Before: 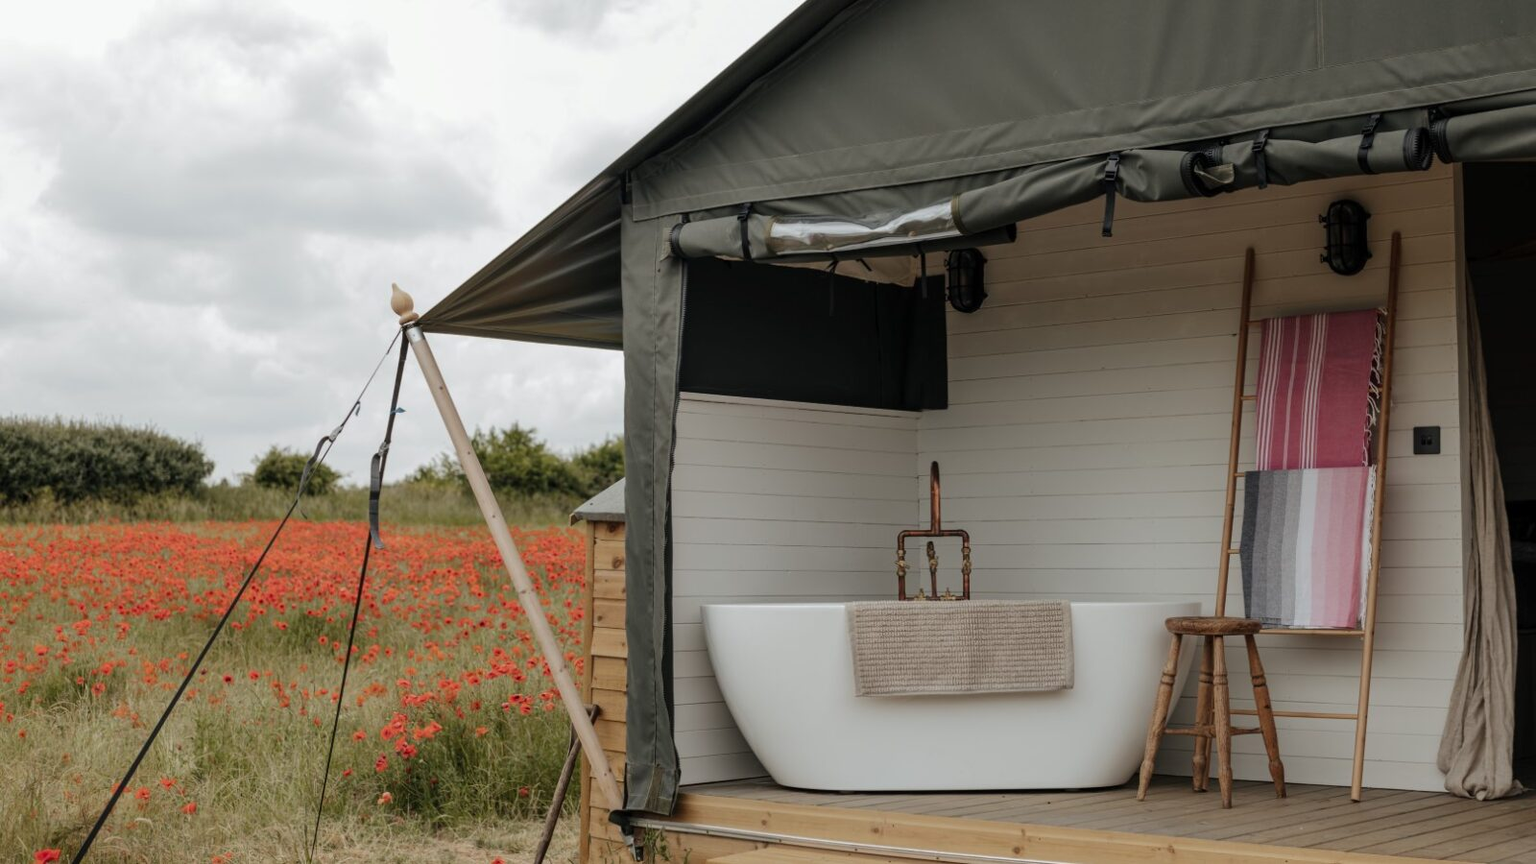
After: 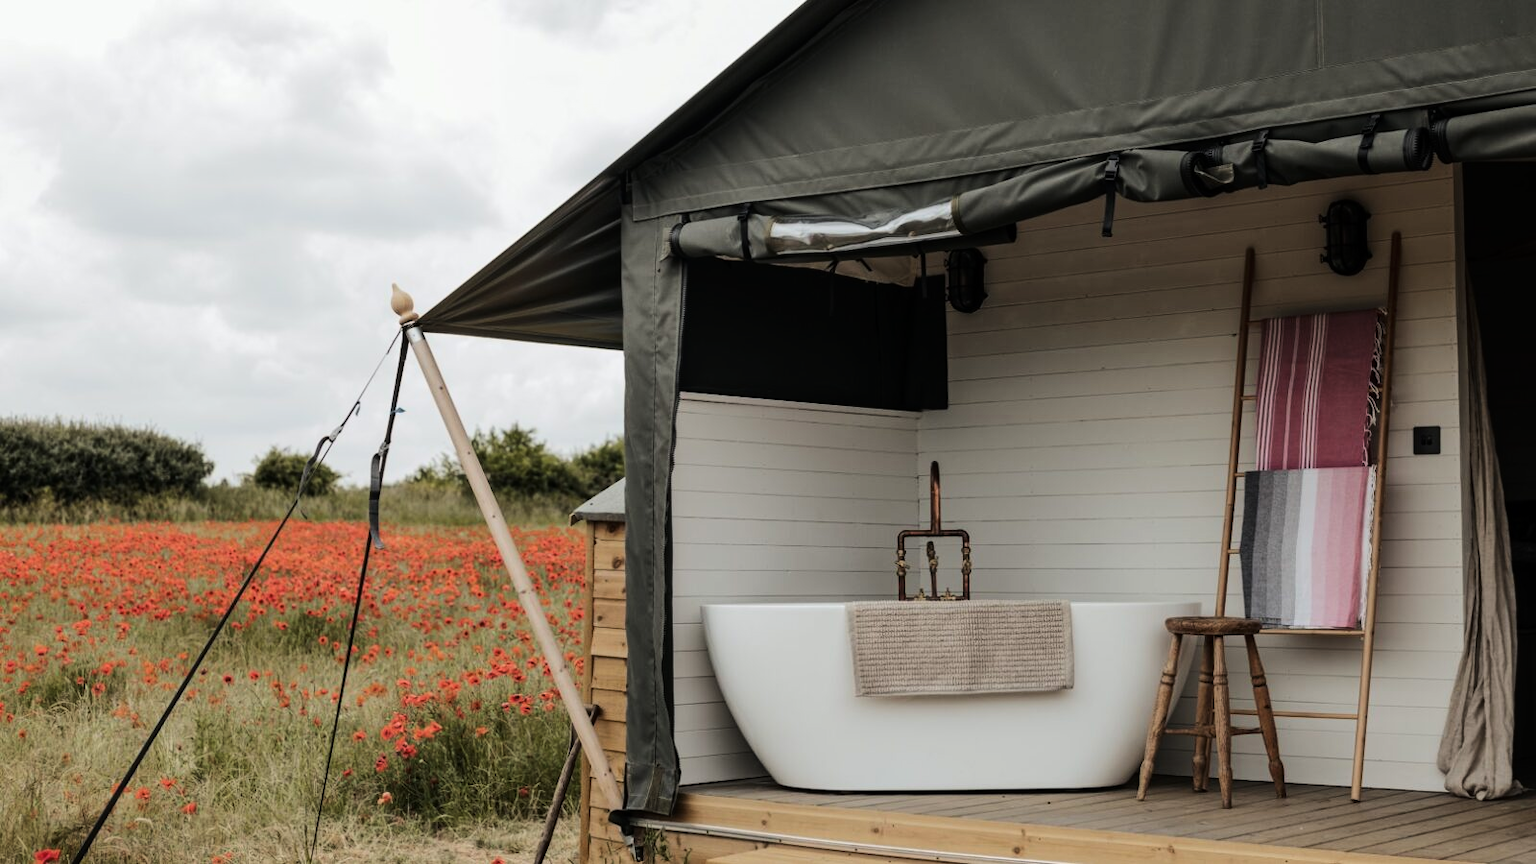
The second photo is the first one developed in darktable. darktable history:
tone curve: curves: ch0 [(0, 0) (0.126, 0.061) (0.338, 0.285) (0.494, 0.518) (0.703, 0.762) (1, 1)]; ch1 [(0, 0) (0.364, 0.322) (0.443, 0.441) (0.5, 0.501) (0.55, 0.578) (1, 1)]; ch2 [(0, 0) (0.44, 0.424) (0.501, 0.499) (0.557, 0.564) (0.613, 0.682) (0.707, 0.746) (1, 1)], color space Lab, linked channels
